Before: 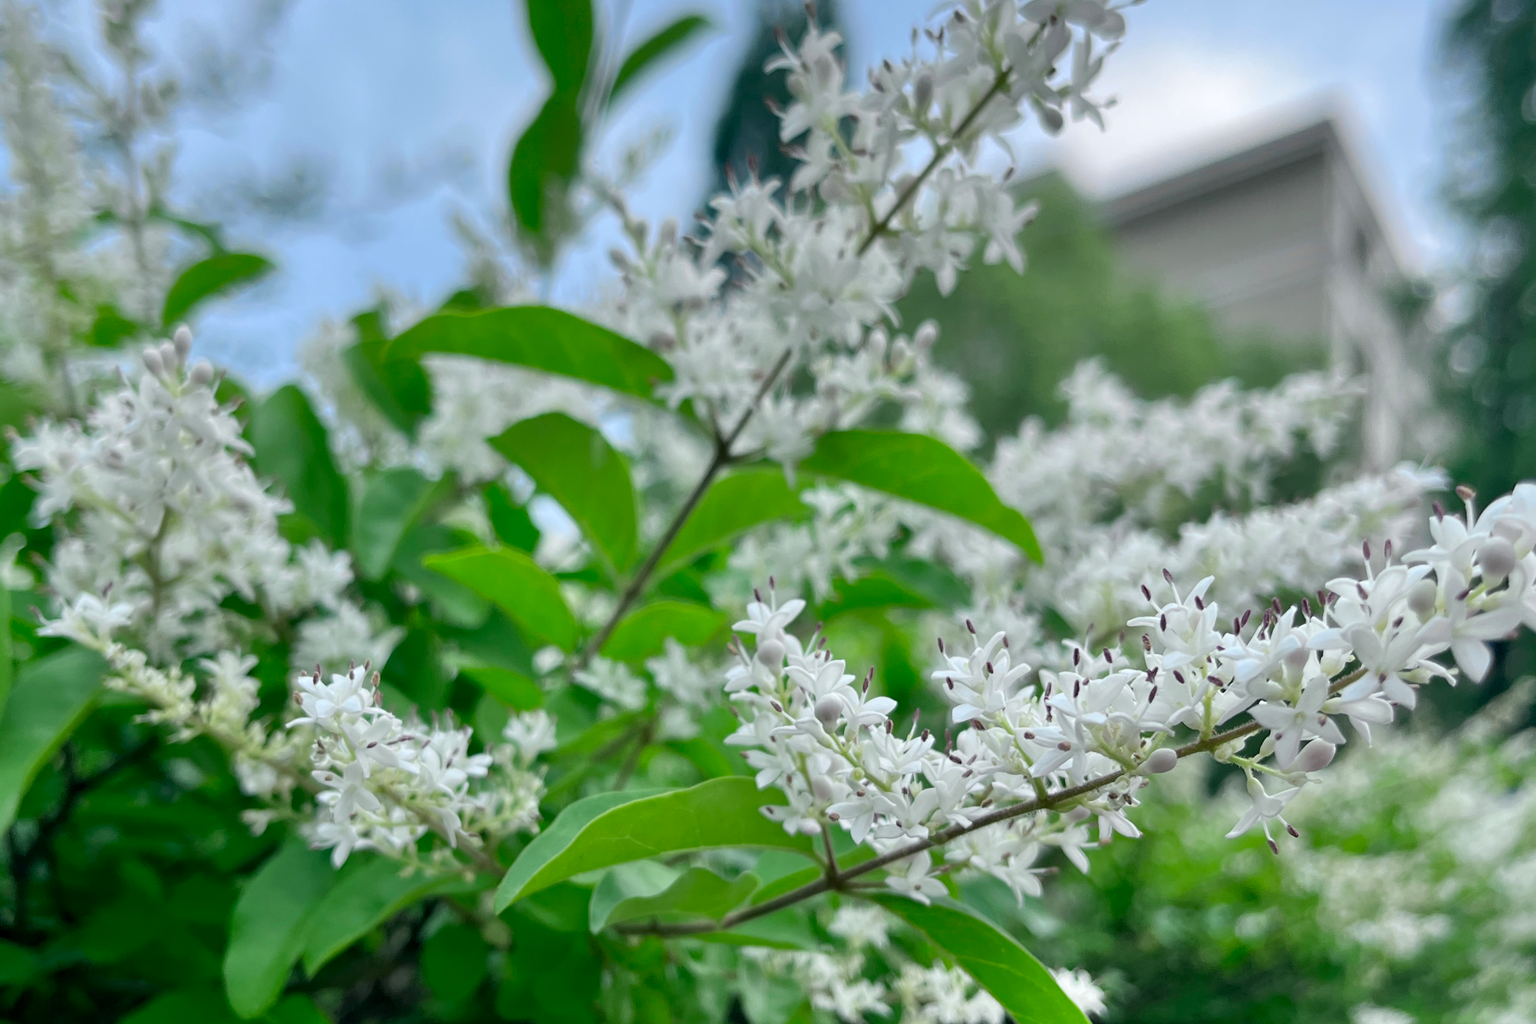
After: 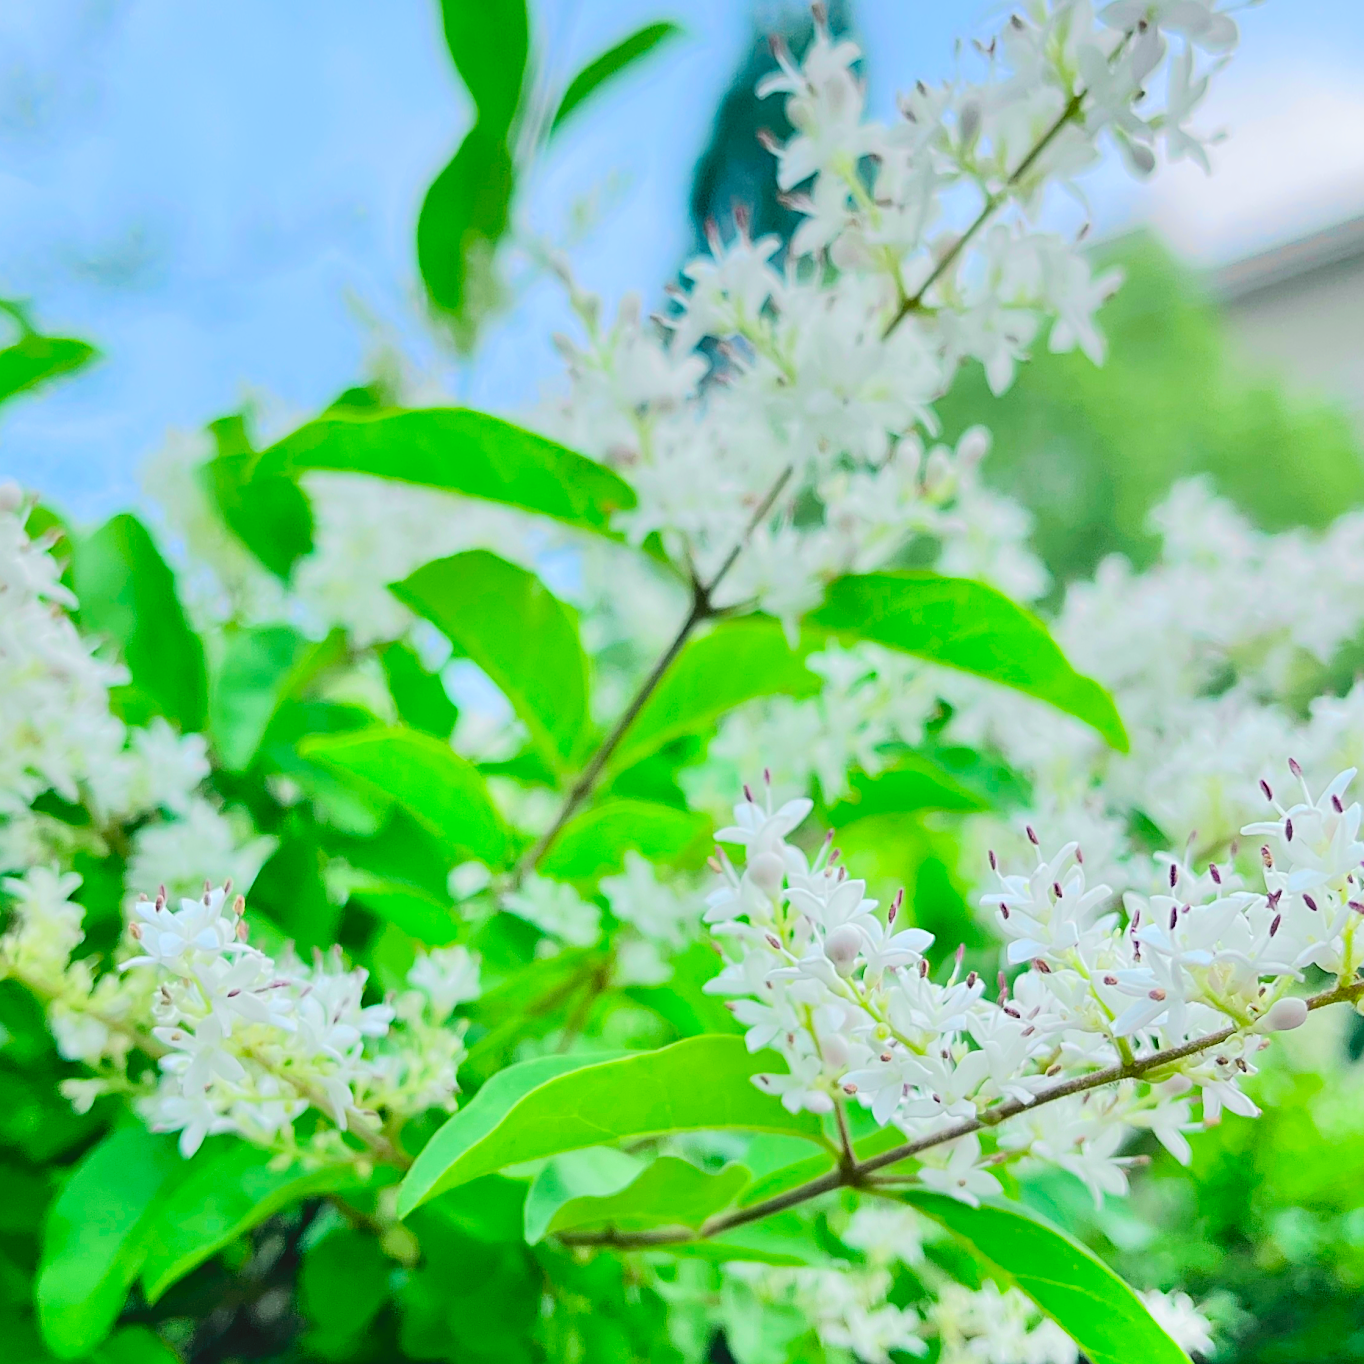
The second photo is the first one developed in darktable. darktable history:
tone equalizer: -7 EV 0.144 EV, -6 EV 0.625 EV, -5 EV 1.19 EV, -4 EV 1.31 EV, -3 EV 1.15 EV, -2 EV 0.6 EV, -1 EV 0.159 EV, edges refinement/feathering 500, mask exposure compensation -1.57 EV, preserve details no
levels: gray 59.4%, white 99.95%
exposure: exposure -0.054 EV, compensate highlight preservation false
crop and rotate: left 12.829%, right 20.558%
velvia: strength 32.23%, mid-tones bias 0.207
sharpen: on, module defaults
contrast brightness saturation: contrast -0.102, brightness 0.055, saturation 0.079
